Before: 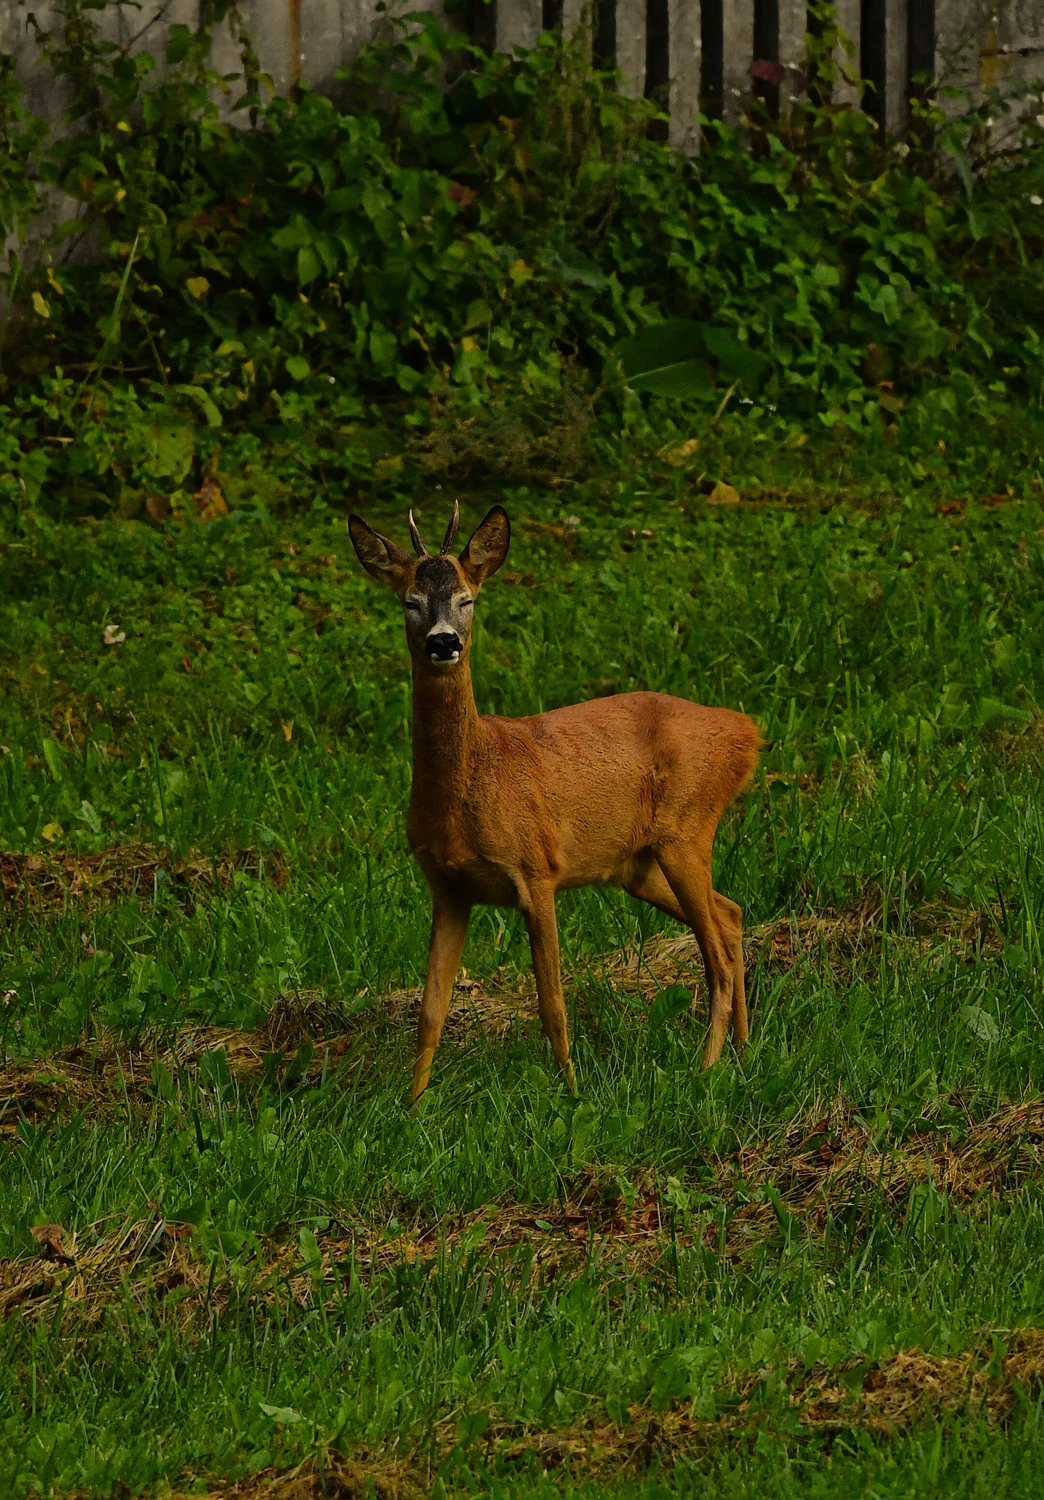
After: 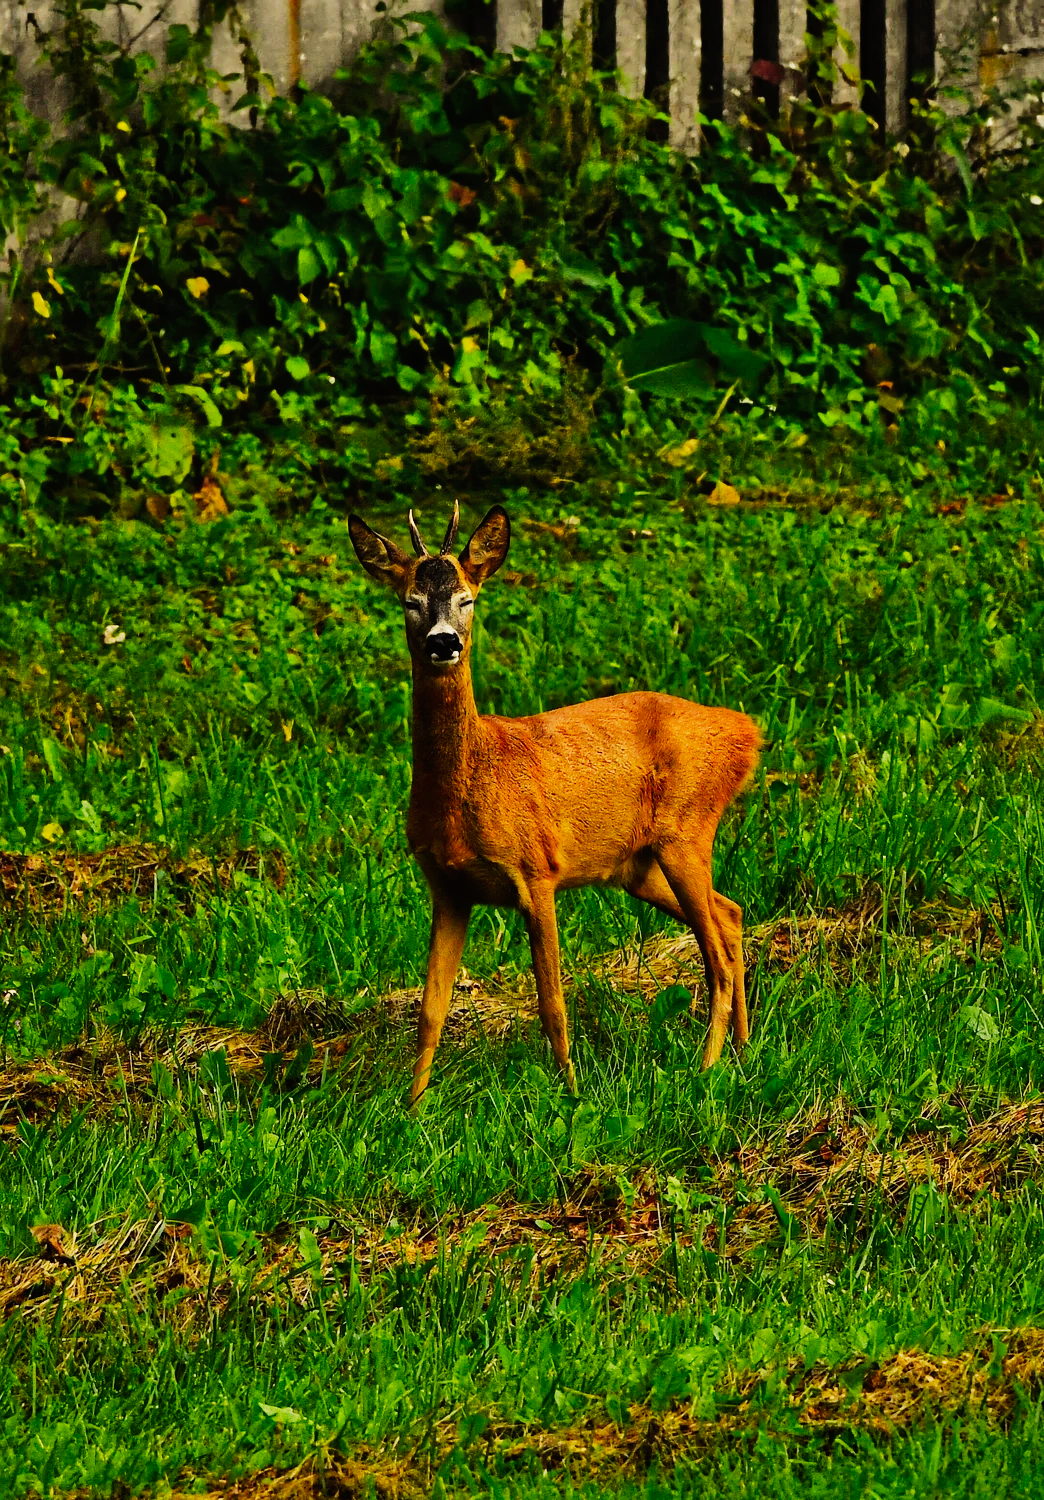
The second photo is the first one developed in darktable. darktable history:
shadows and highlights: white point adjustment -3.61, highlights -63.67, highlights color adjustment 72.88%, soften with gaussian
base curve: curves: ch0 [(0, 0) (0.007, 0.004) (0.027, 0.03) (0.046, 0.07) (0.207, 0.54) (0.442, 0.872) (0.673, 0.972) (1, 1)], preserve colors none
